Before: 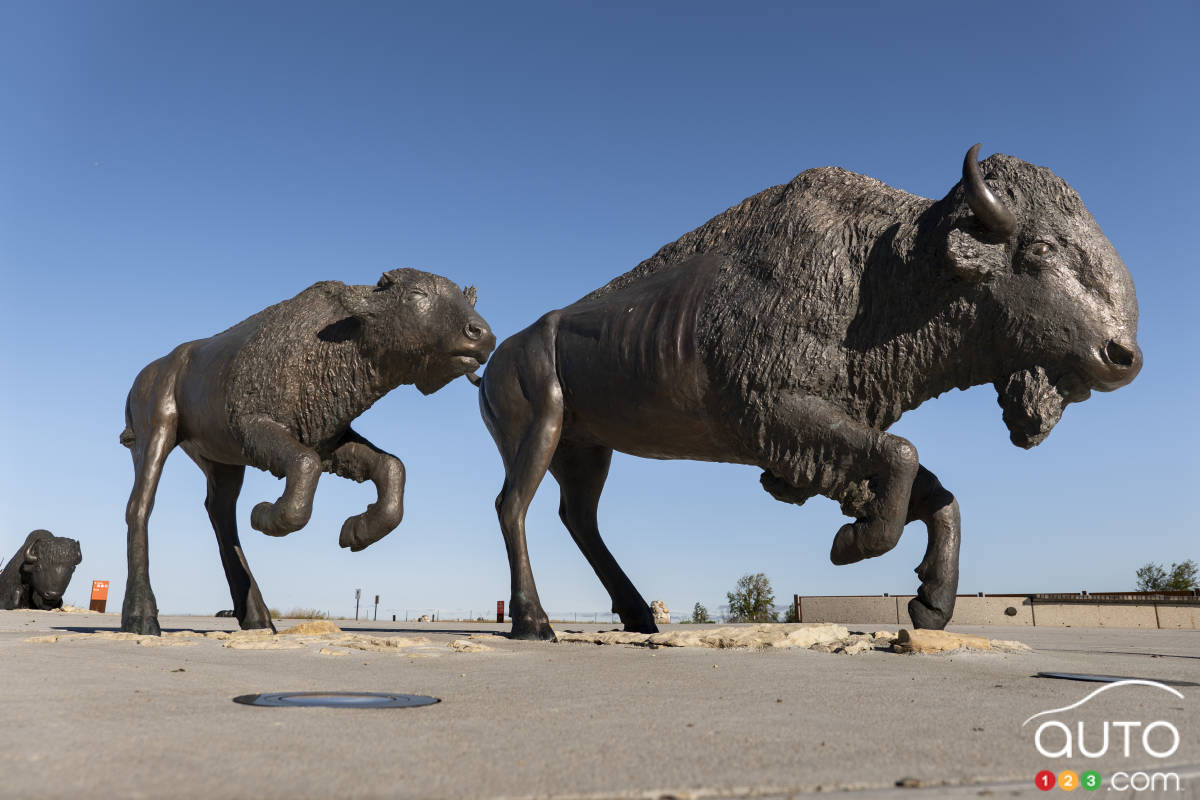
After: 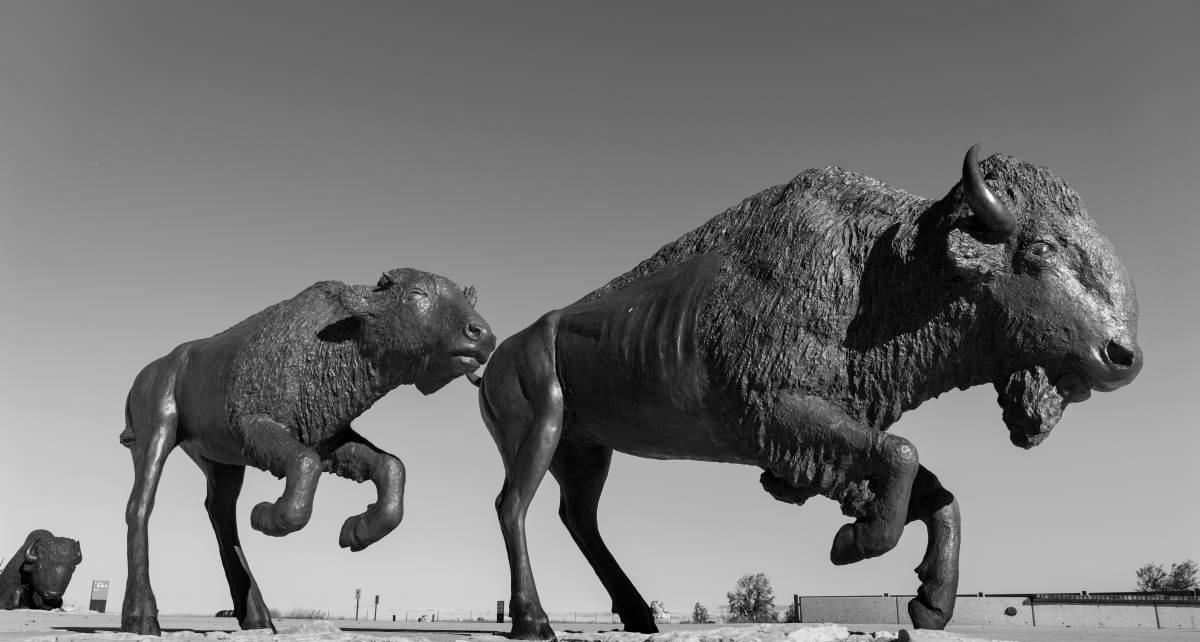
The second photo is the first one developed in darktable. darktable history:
crop: bottom 19.644%
monochrome: on, module defaults
